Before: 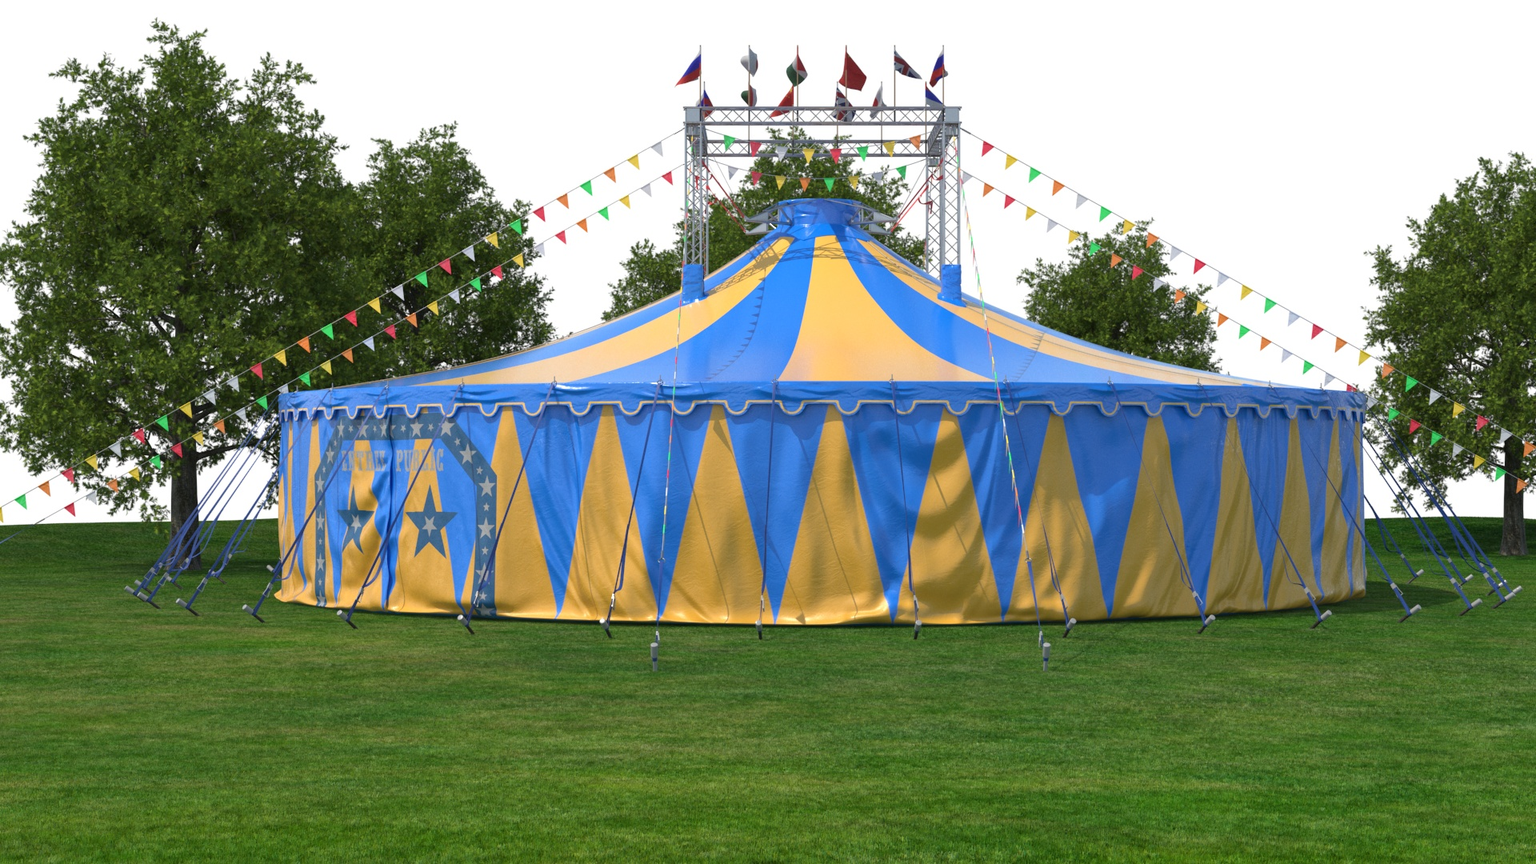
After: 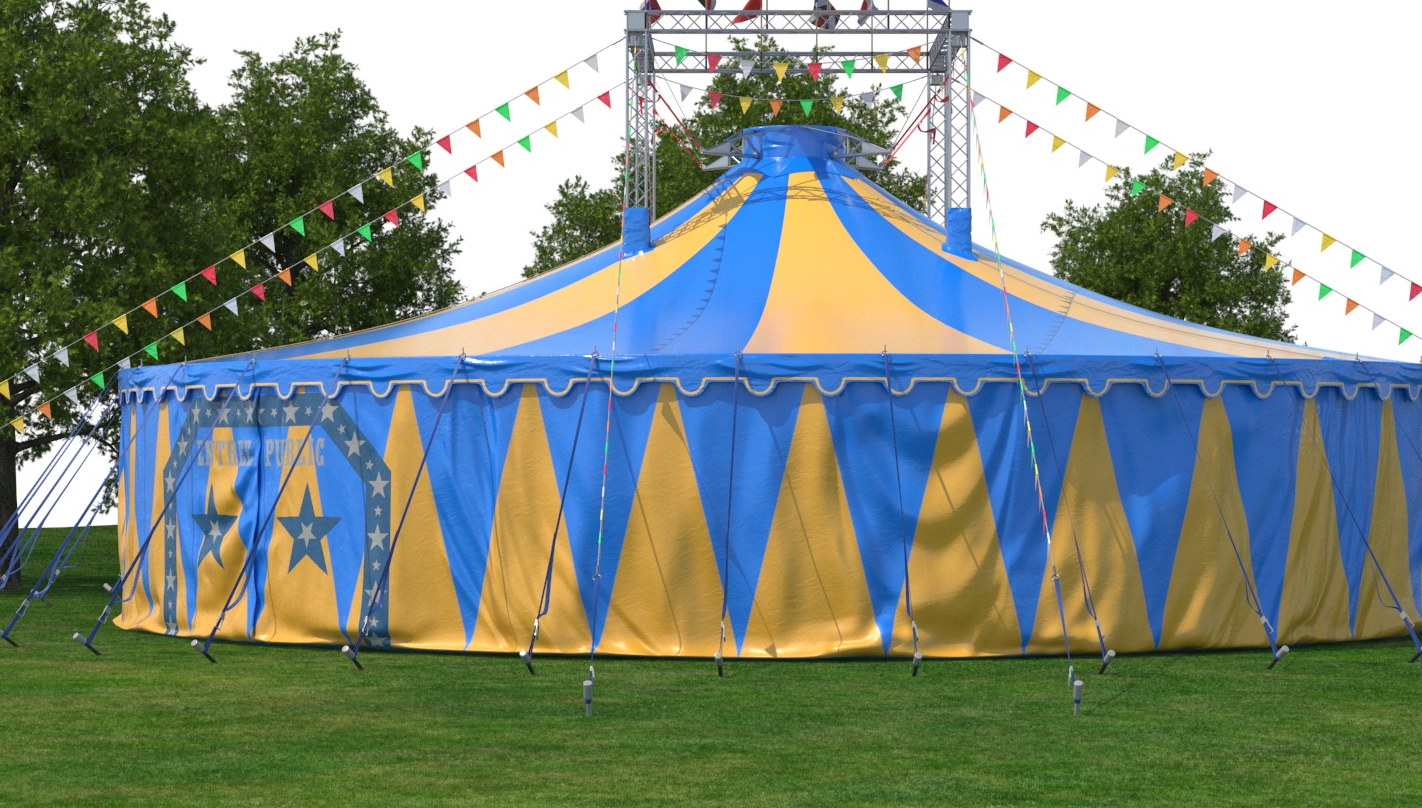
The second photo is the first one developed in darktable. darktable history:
crop and rotate: left 12%, top 11.43%, right 13.911%, bottom 13.735%
